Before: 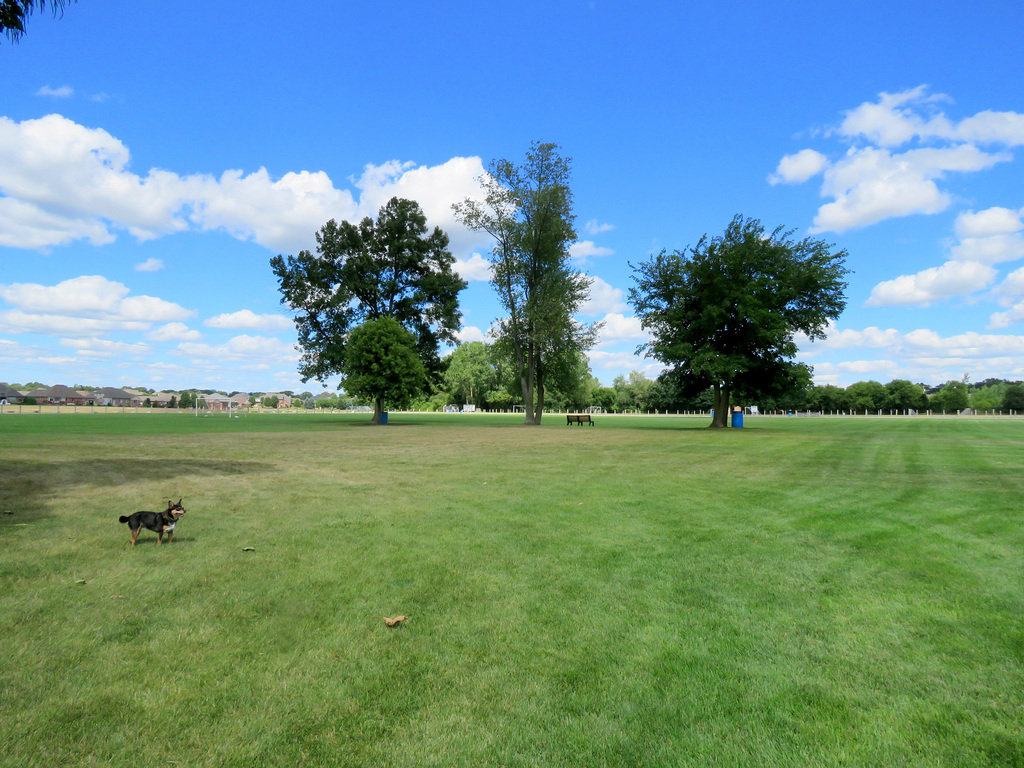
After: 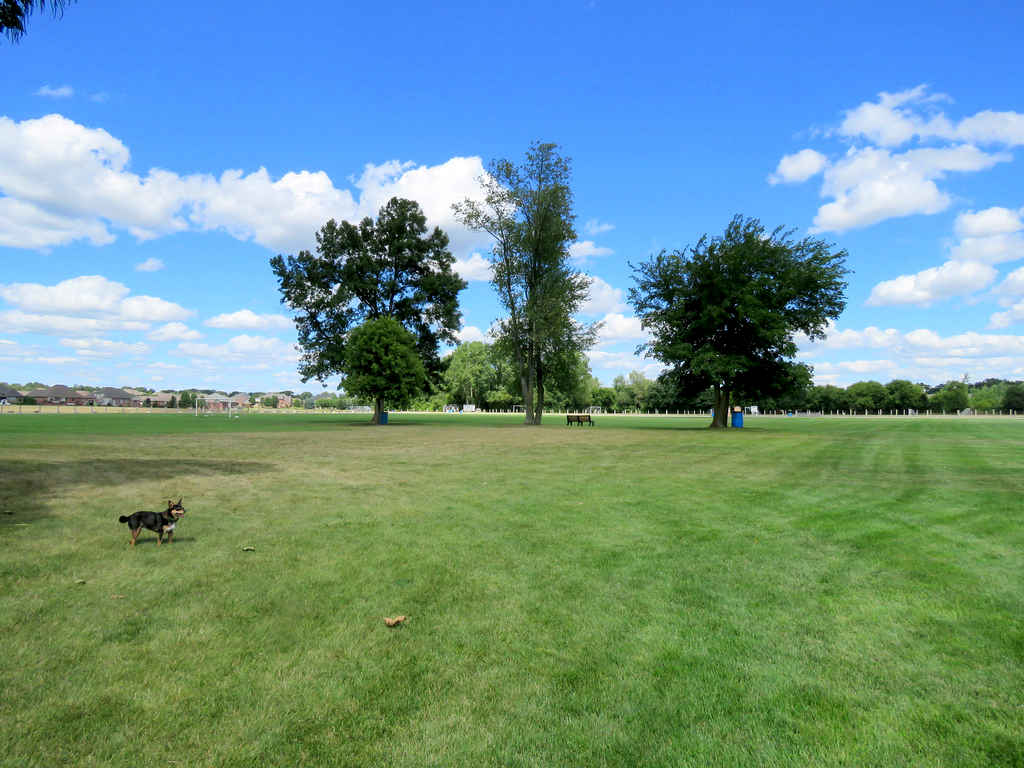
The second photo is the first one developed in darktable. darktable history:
local contrast: highlights 107%, shadows 103%, detail 119%, midtone range 0.2
